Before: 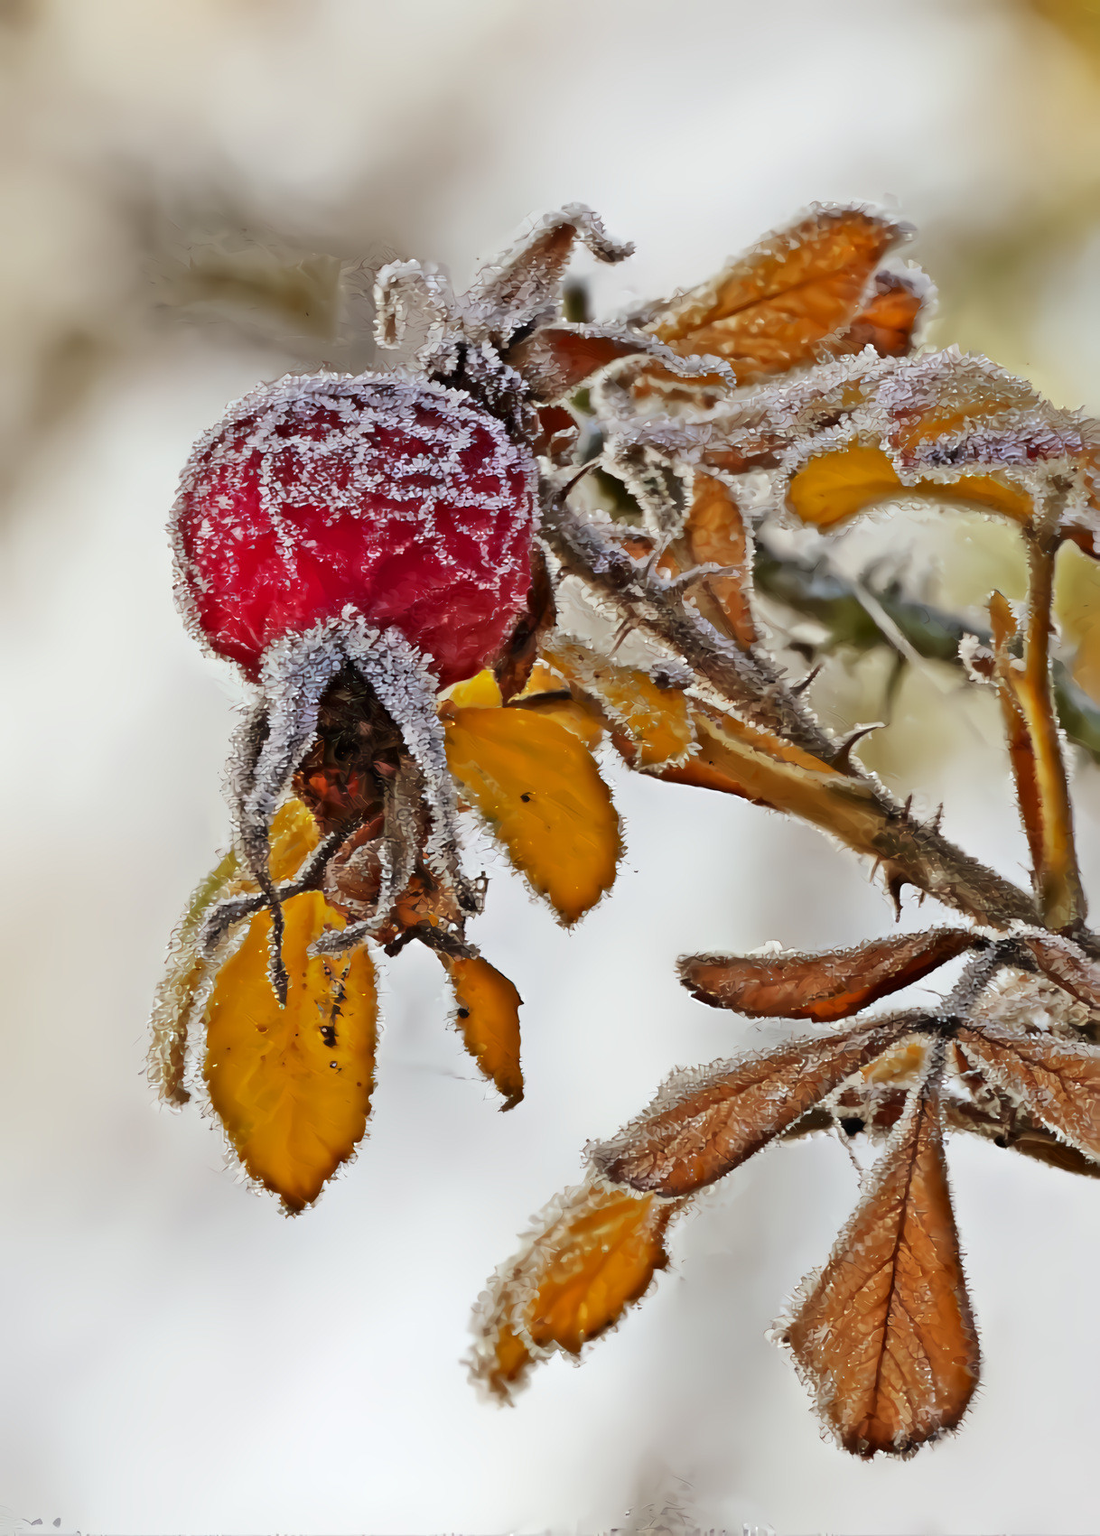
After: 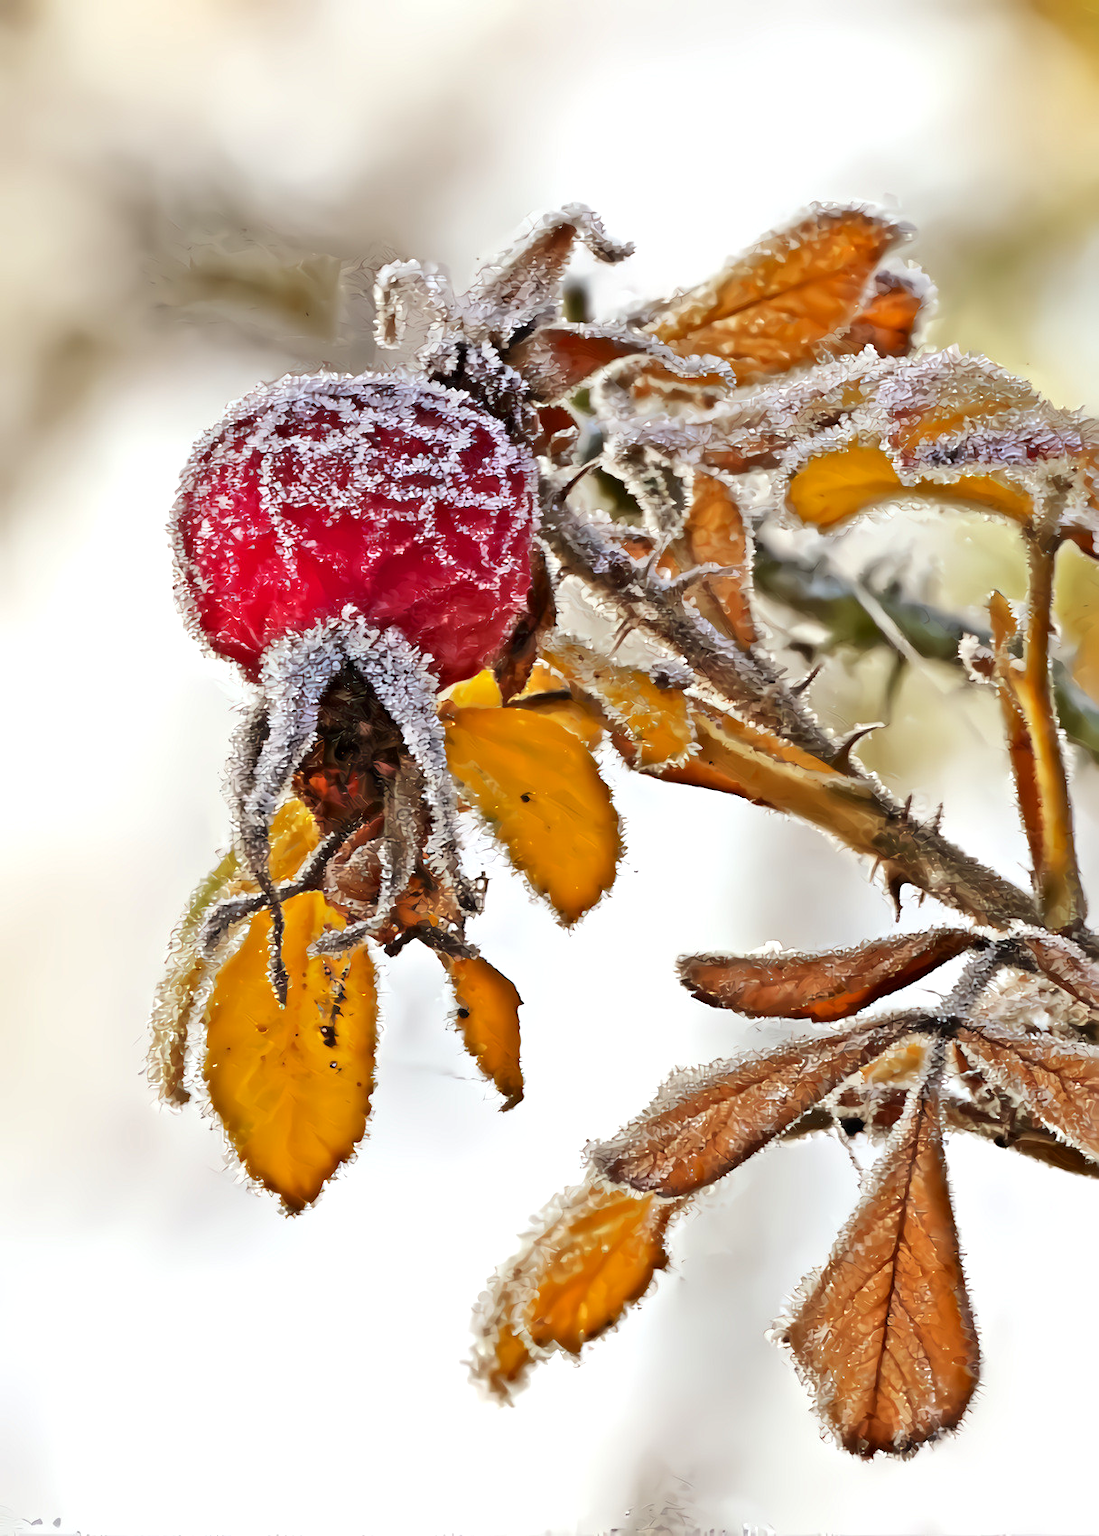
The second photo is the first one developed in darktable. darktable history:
exposure: black level correction 0.001, exposure 0.499 EV, compensate exposure bias true, compensate highlight preservation false
tone equalizer: edges refinement/feathering 500, mask exposure compensation -1.57 EV, preserve details no
